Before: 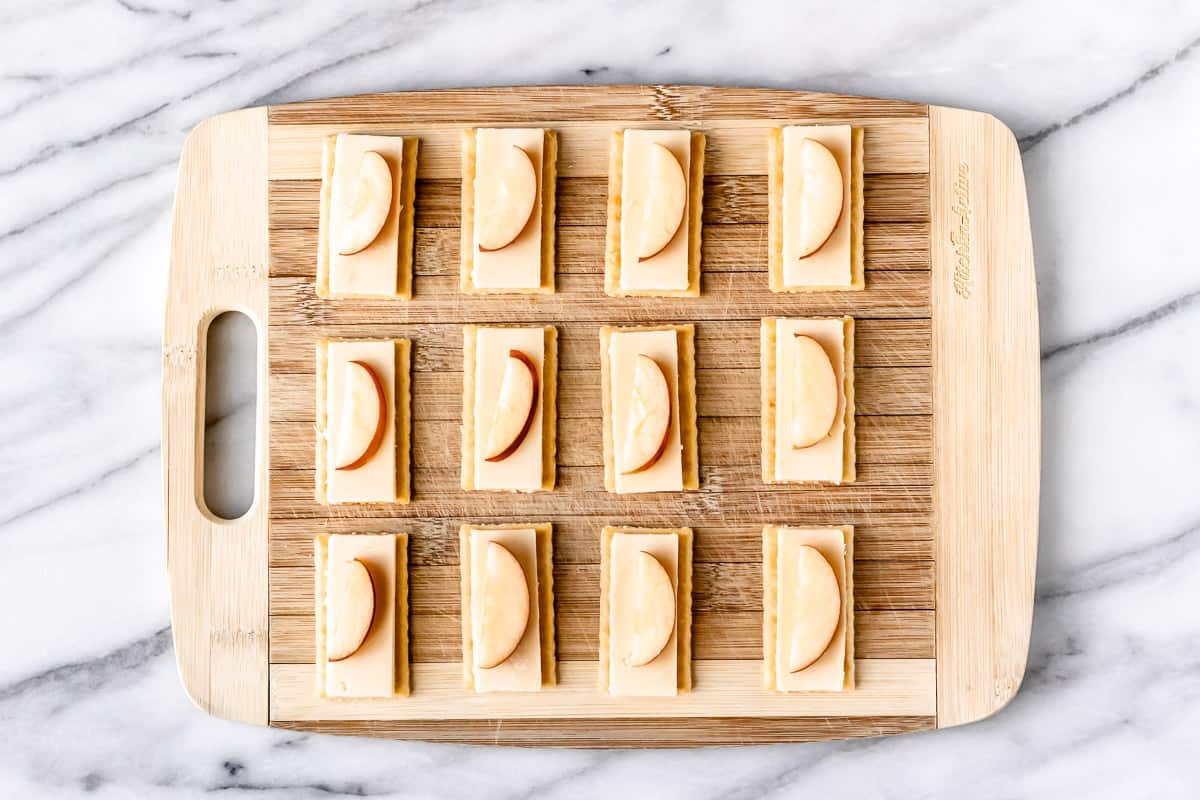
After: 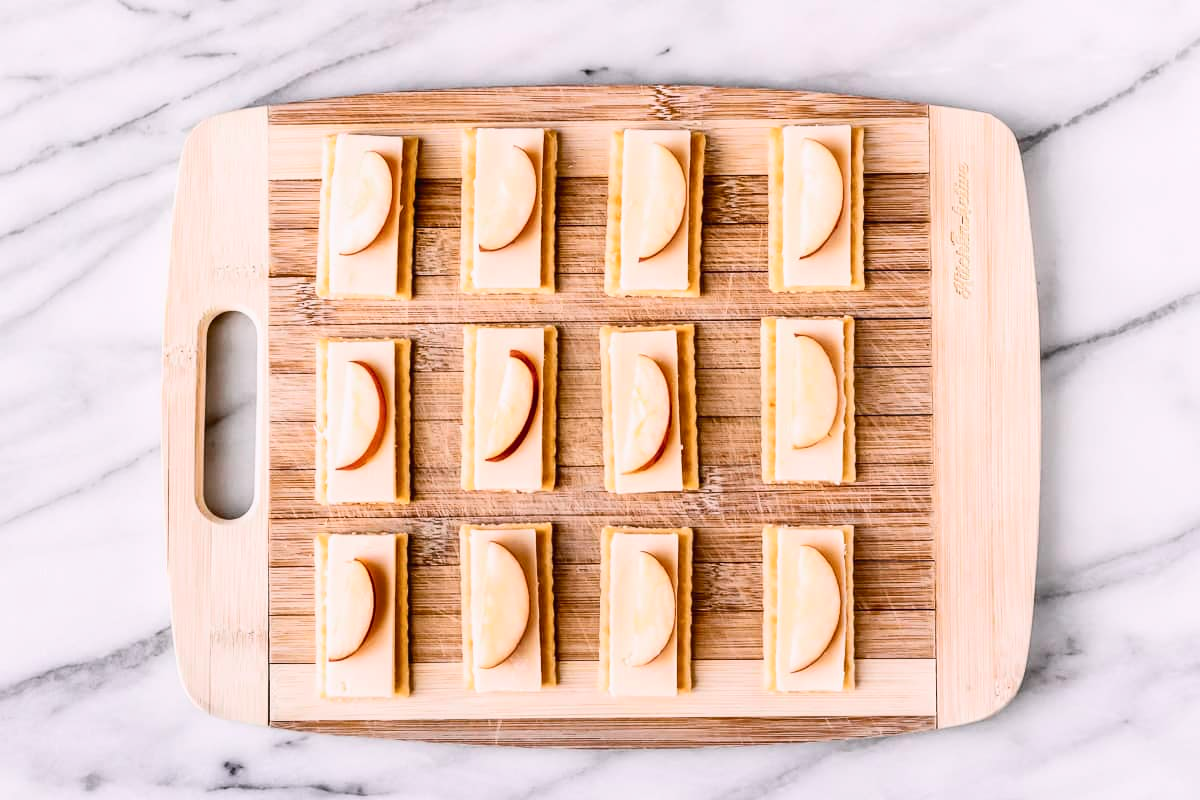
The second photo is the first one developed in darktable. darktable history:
tone curve: curves: ch0 [(0, 0.023) (0.217, 0.19) (0.754, 0.801) (1, 0.977)]; ch1 [(0, 0) (0.392, 0.398) (0.5, 0.5) (0.521, 0.528) (0.56, 0.577) (1, 1)]; ch2 [(0, 0) (0.5, 0.5) (0.579, 0.561) (0.65, 0.657) (1, 1)], color space Lab, independent channels, preserve colors none
color correction: highlights a* 3.12, highlights b* -1.55, shadows a* -0.101, shadows b* 2.52, saturation 0.98
